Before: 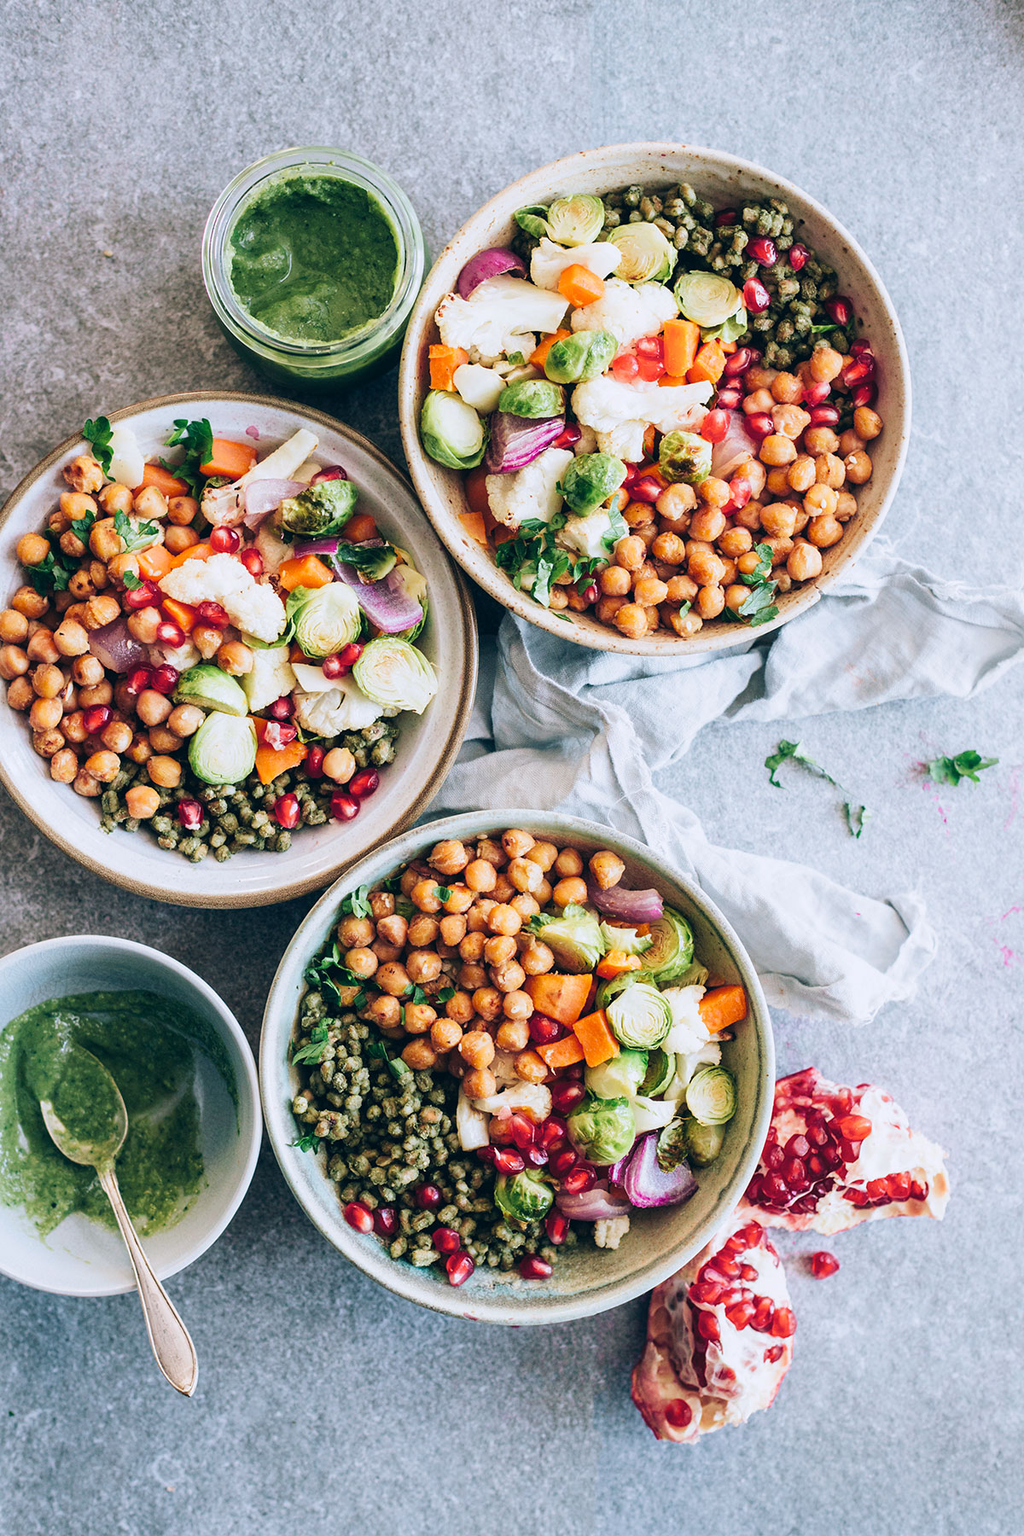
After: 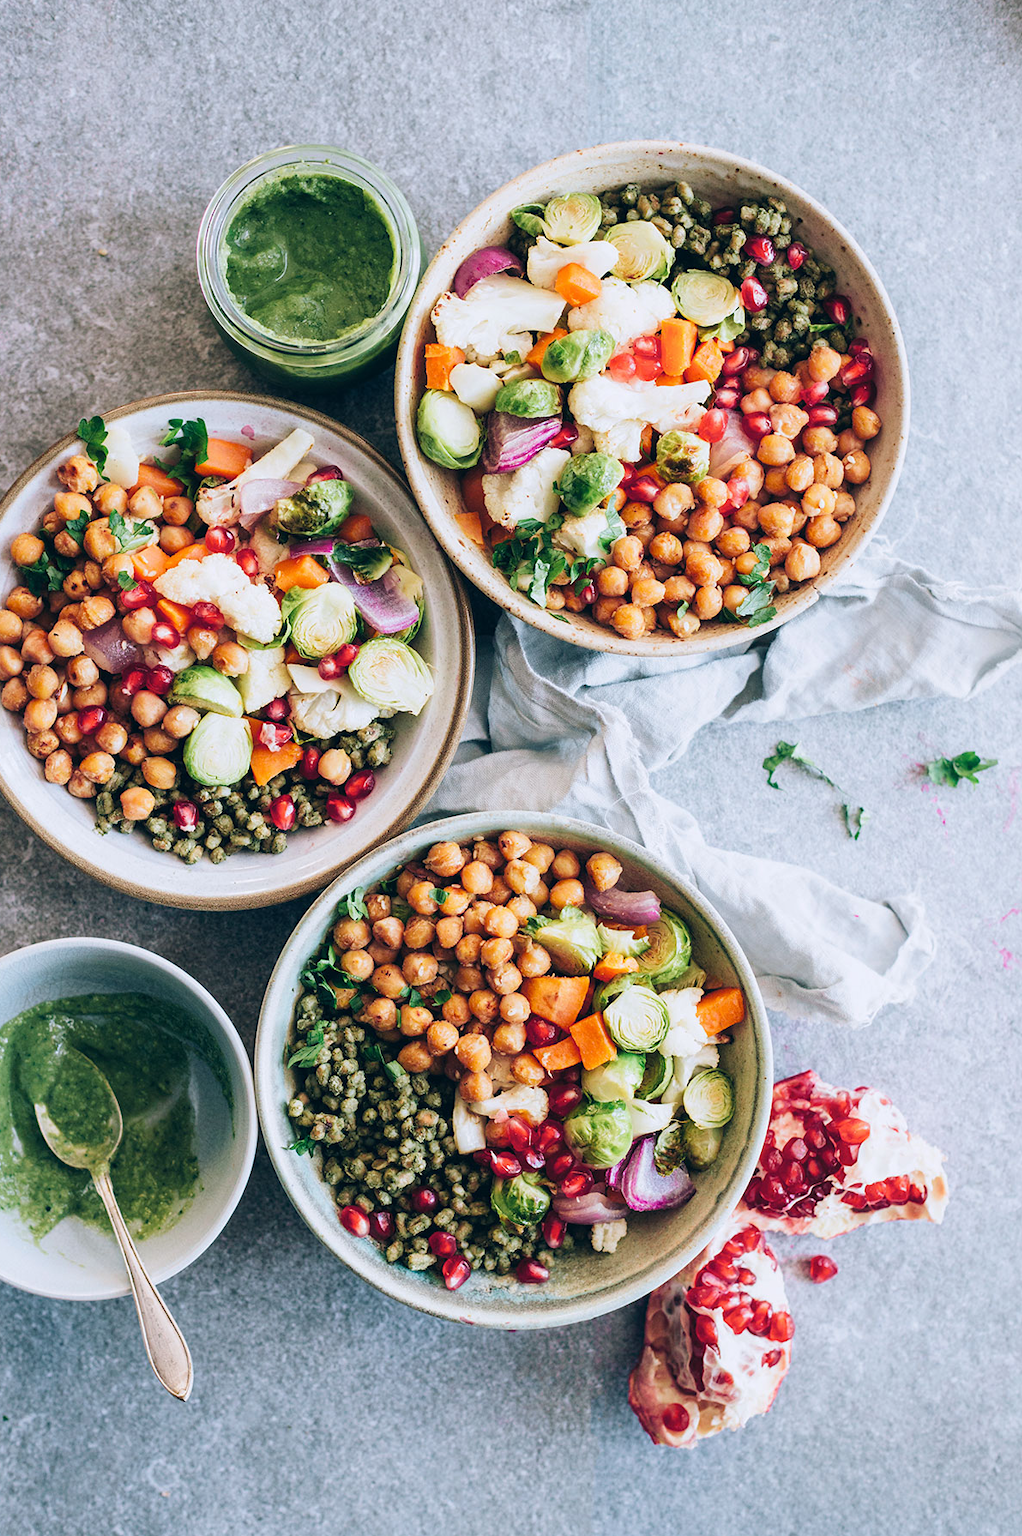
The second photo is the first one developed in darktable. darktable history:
crop and rotate: left 0.614%, top 0.179%, bottom 0.309%
color balance: contrast -0.5%
